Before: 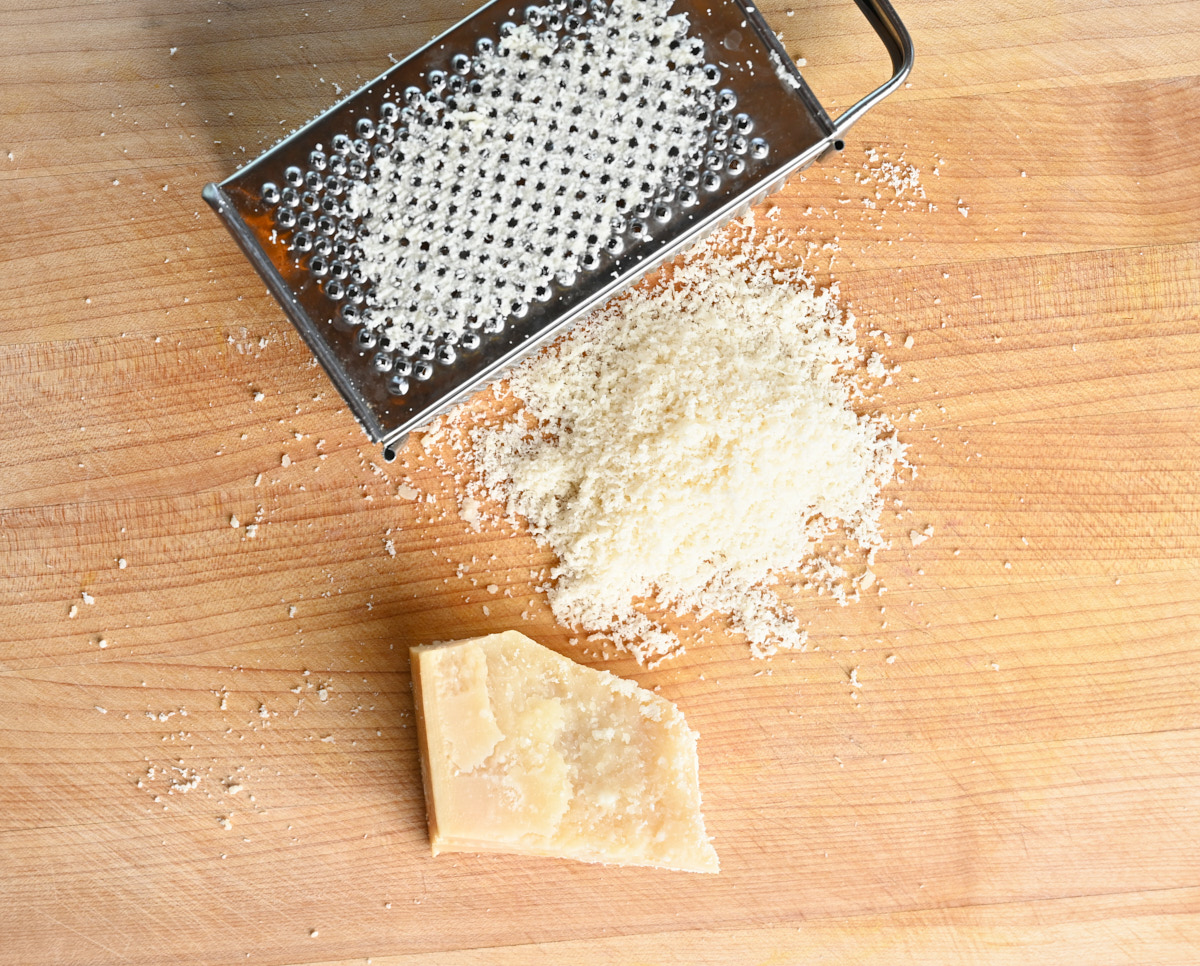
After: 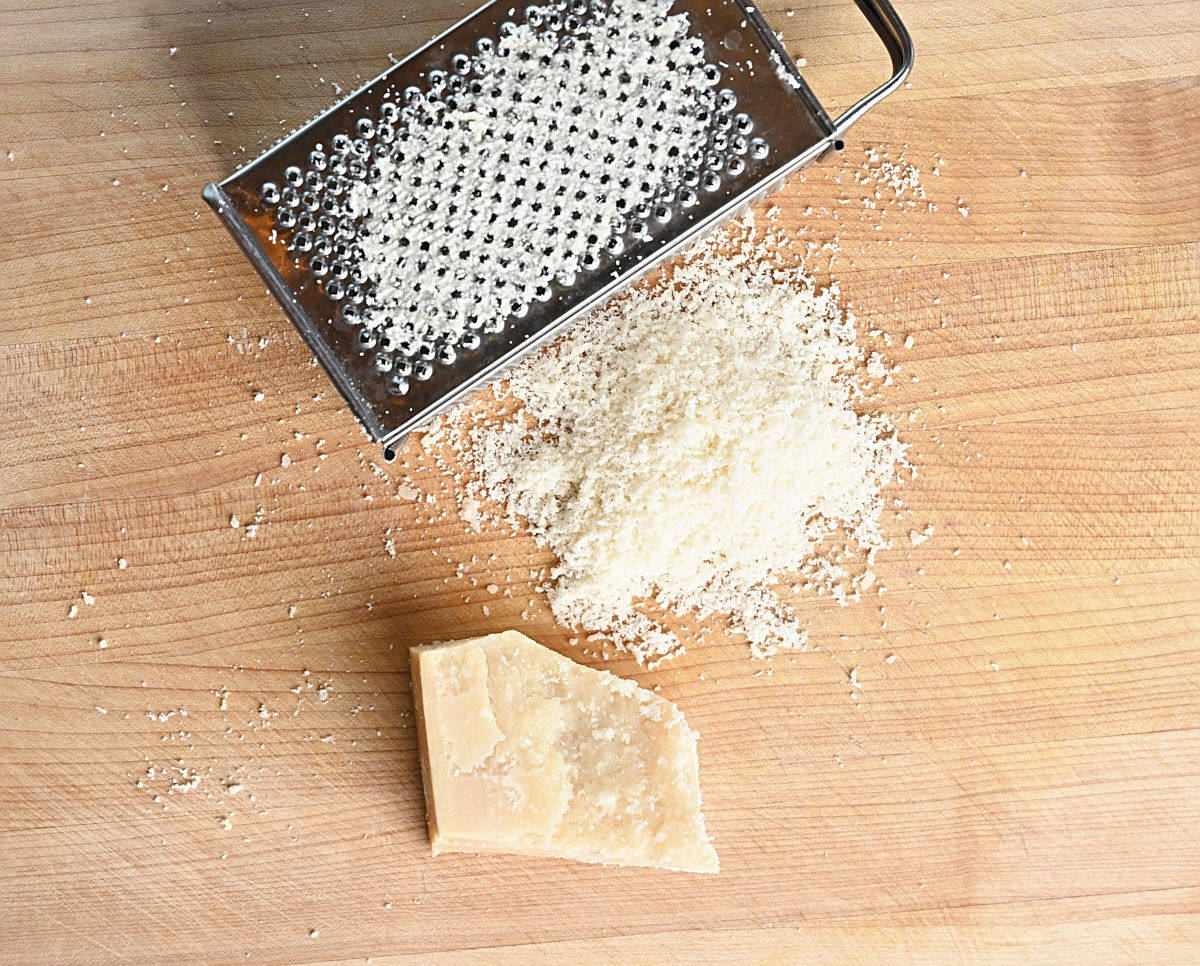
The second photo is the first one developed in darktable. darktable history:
color correction: highlights b* 0.052, saturation 0.824
sharpen: on, module defaults
